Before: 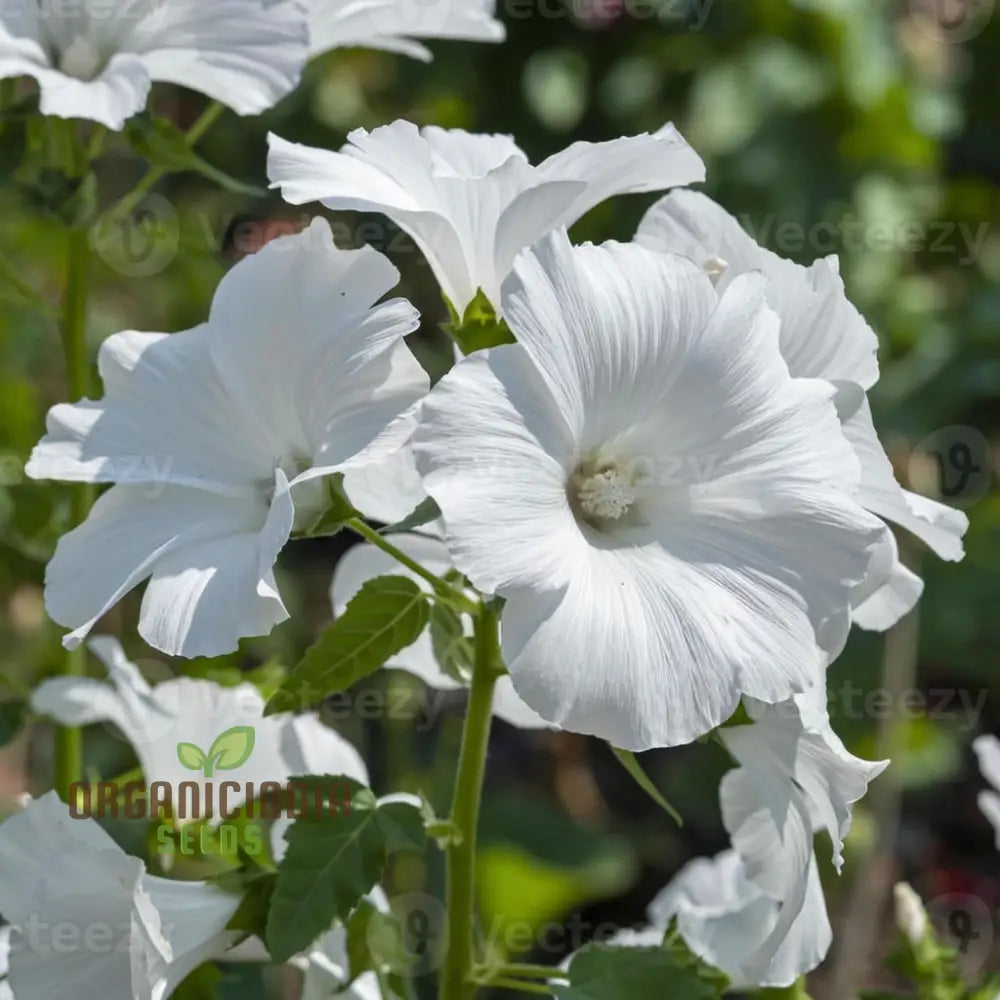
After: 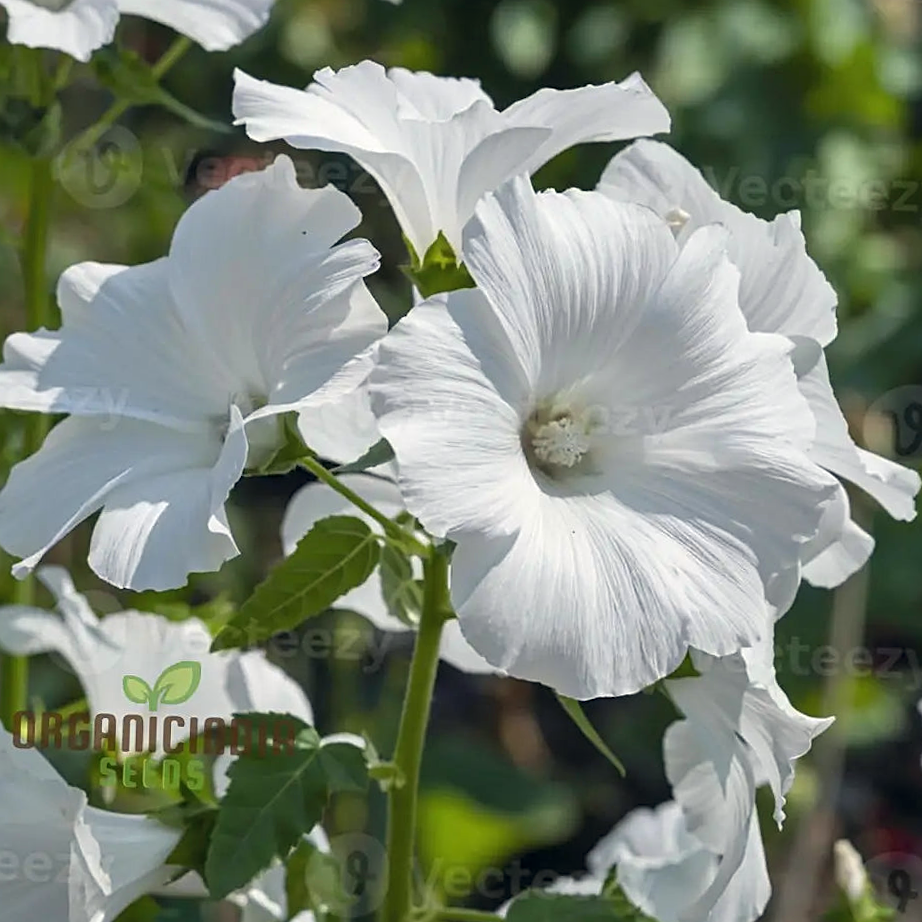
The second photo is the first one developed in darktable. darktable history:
crop and rotate: angle -1.96°, left 3.097%, top 4.154%, right 1.586%, bottom 0.529%
color correction: highlights a* 0.207, highlights b* 2.7, shadows a* -0.874, shadows b* -4.78
sharpen: on, module defaults
